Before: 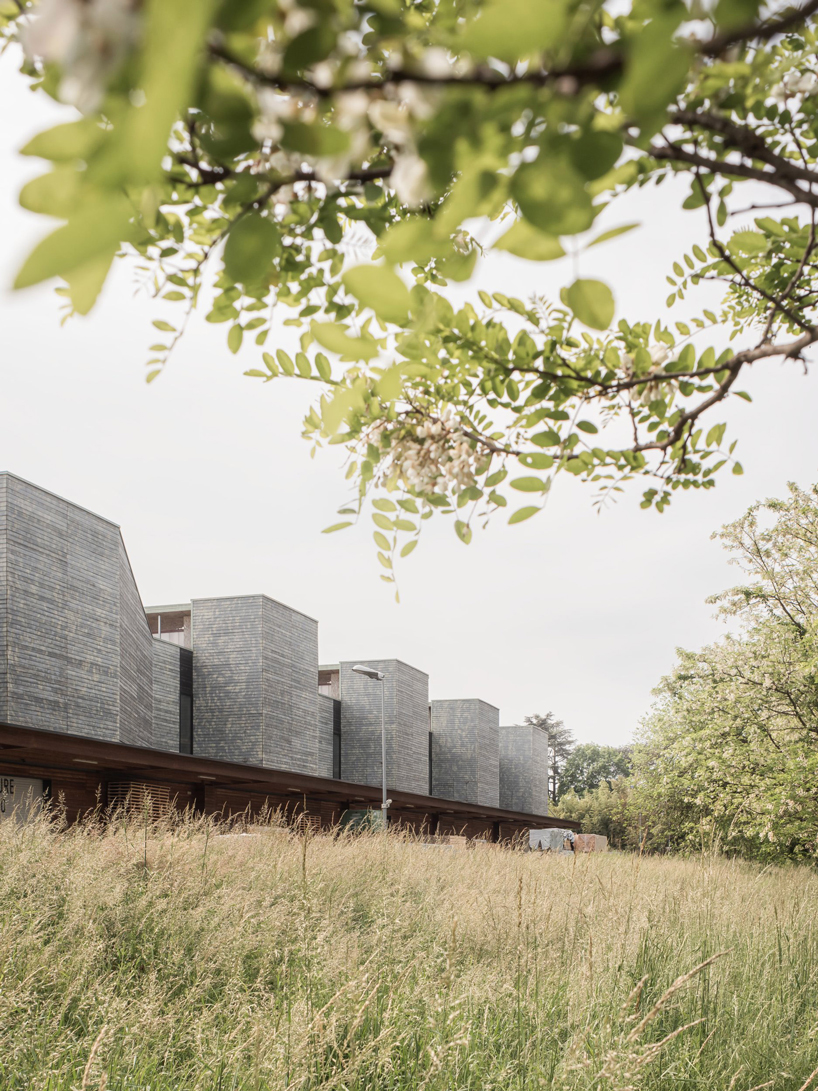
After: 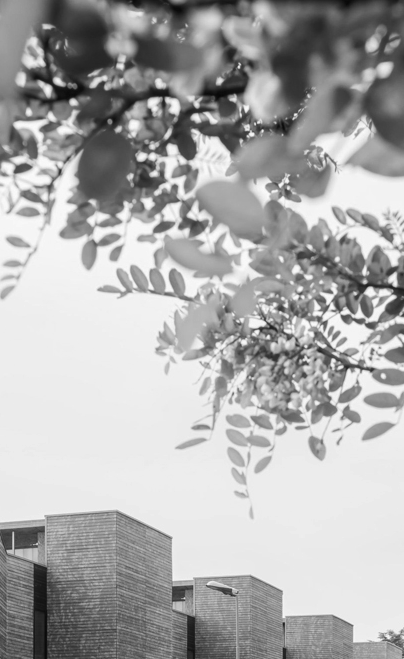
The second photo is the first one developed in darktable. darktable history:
color calibration: output gray [0.267, 0.423, 0.261, 0], gray › normalize channels true, illuminant custom, x 0.371, y 0.383, temperature 4279.49 K, gamut compression 0.028
contrast brightness saturation: contrast 0.069, brightness -0.129, saturation 0.065
crop: left 17.946%, top 7.708%, right 32.639%, bottom 31.835%
